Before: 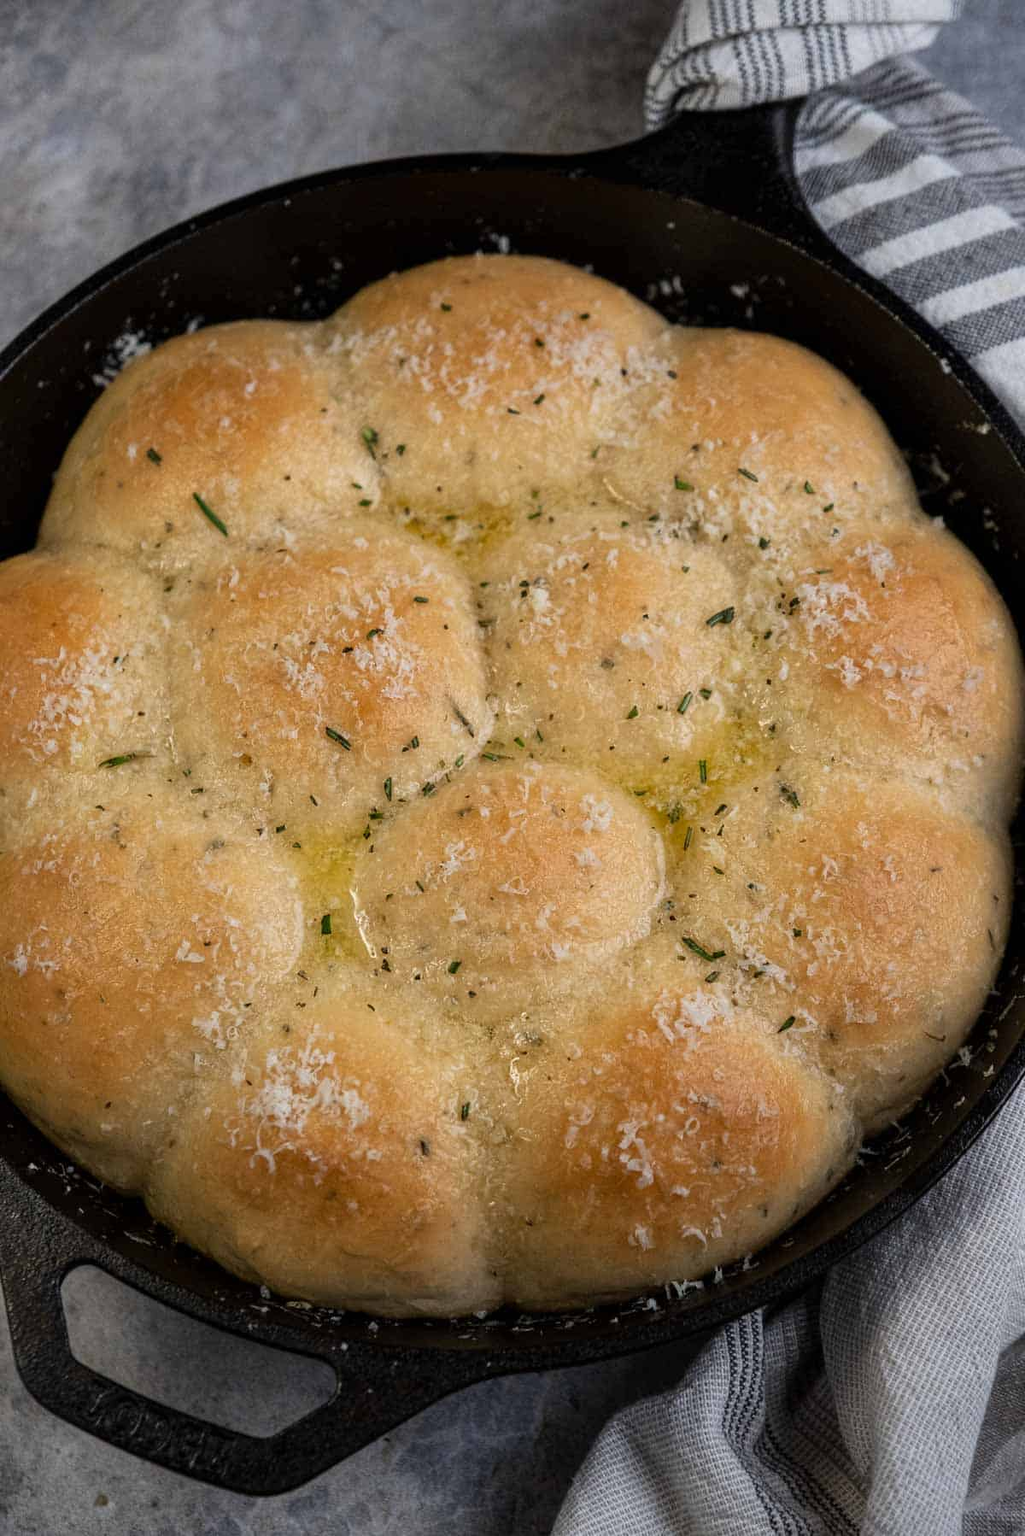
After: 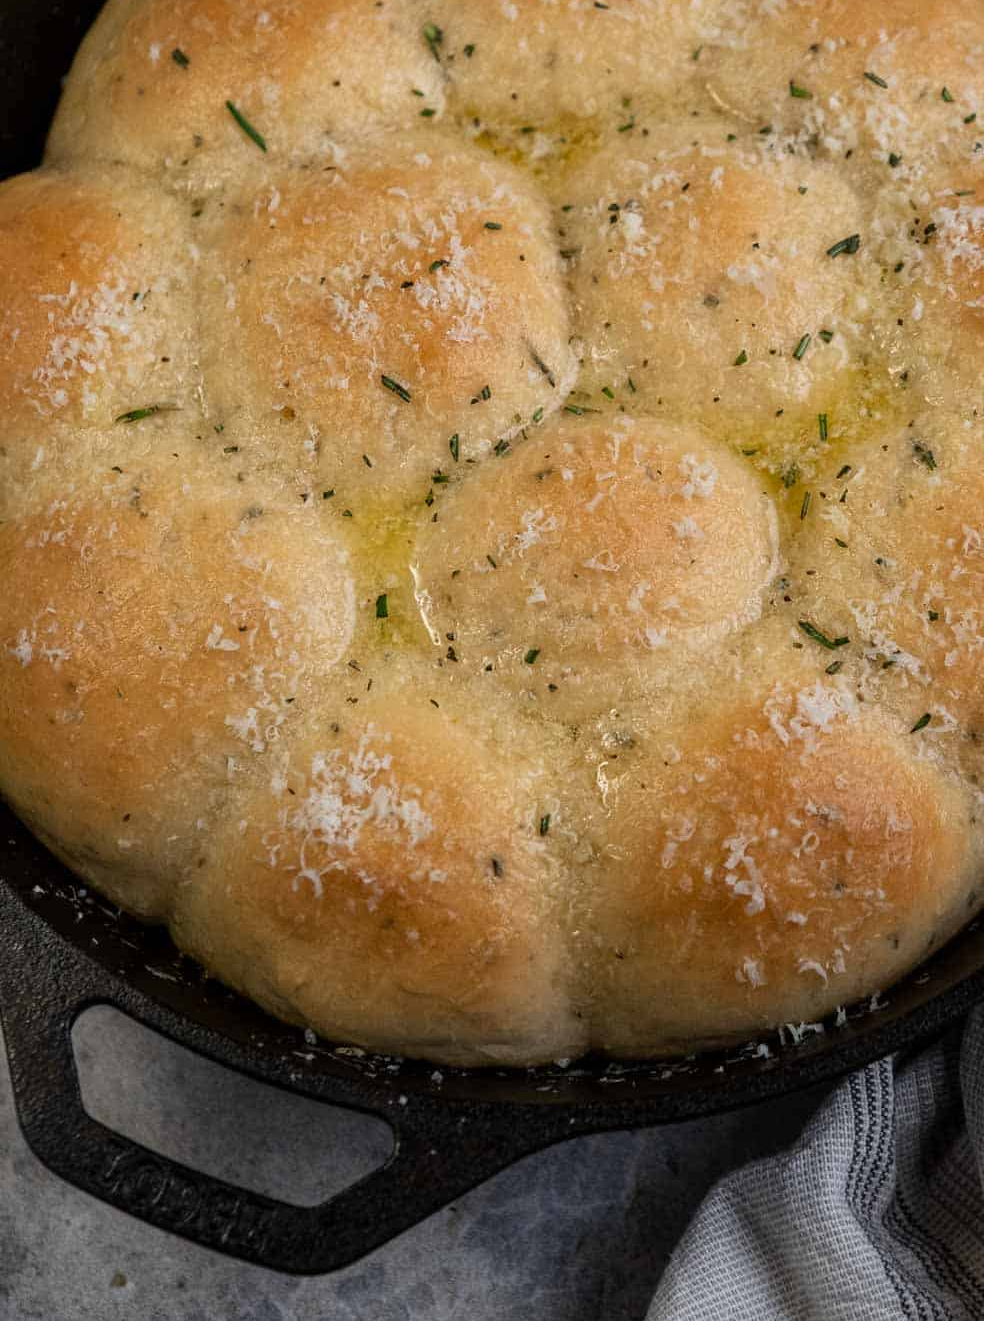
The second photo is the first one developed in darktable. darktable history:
crop: top 26.5%, right 17.95%
